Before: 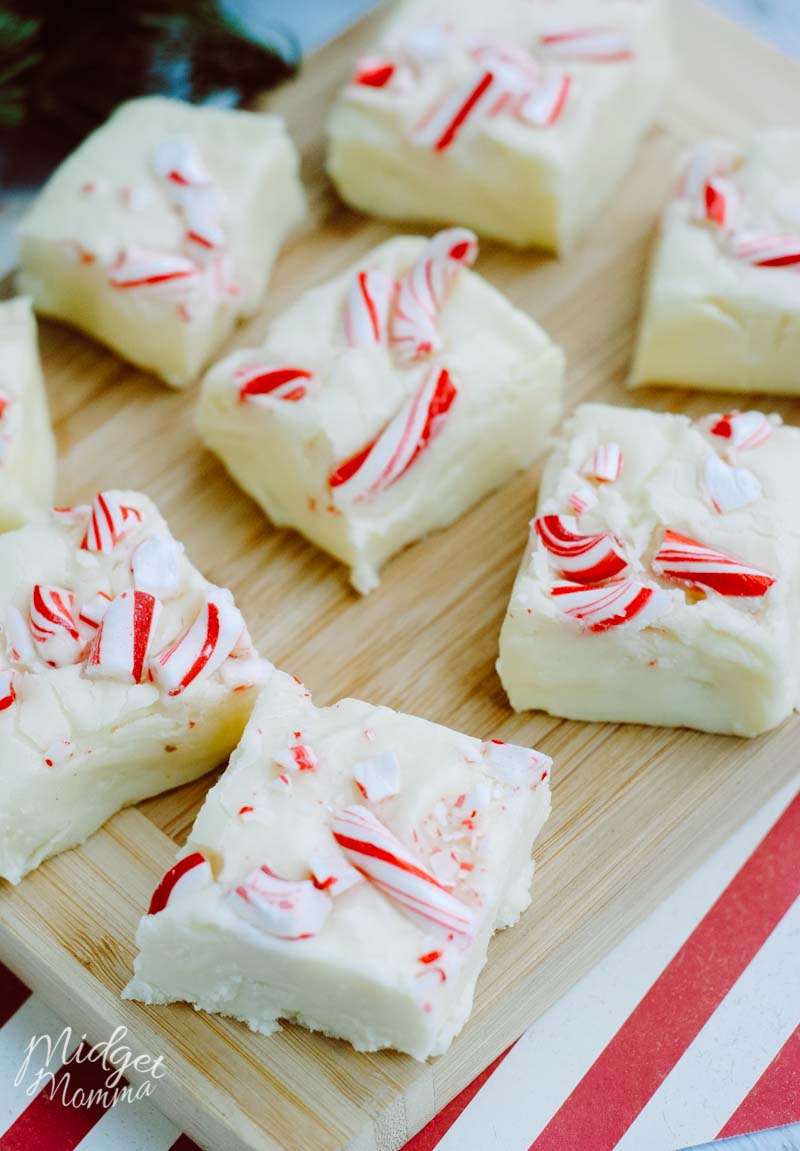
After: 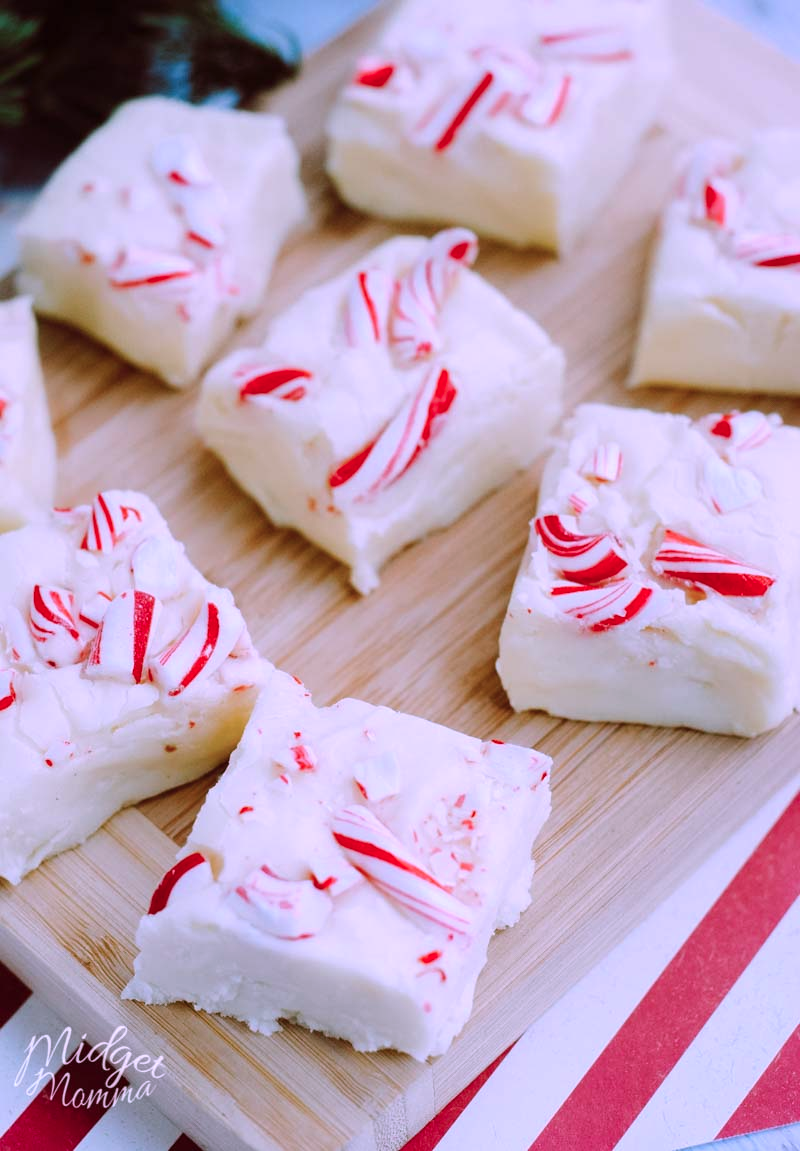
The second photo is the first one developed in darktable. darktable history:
color correction: highlights a* 15.02, highlights b* -24.32
